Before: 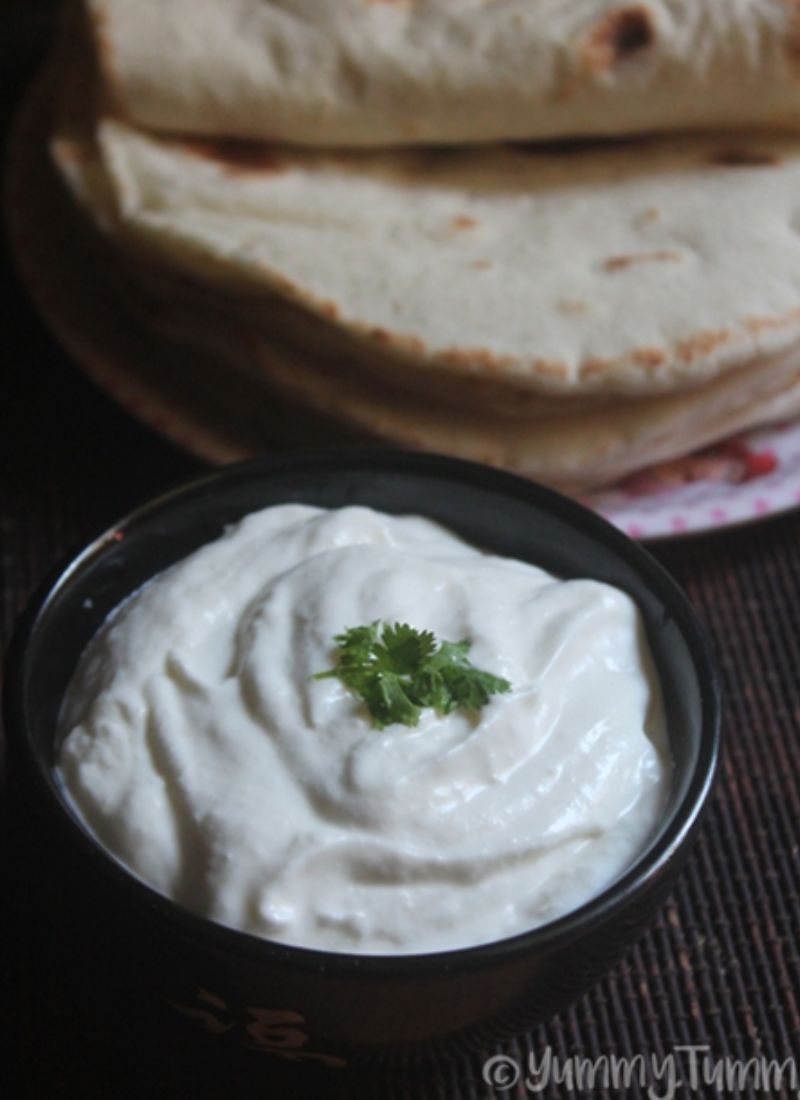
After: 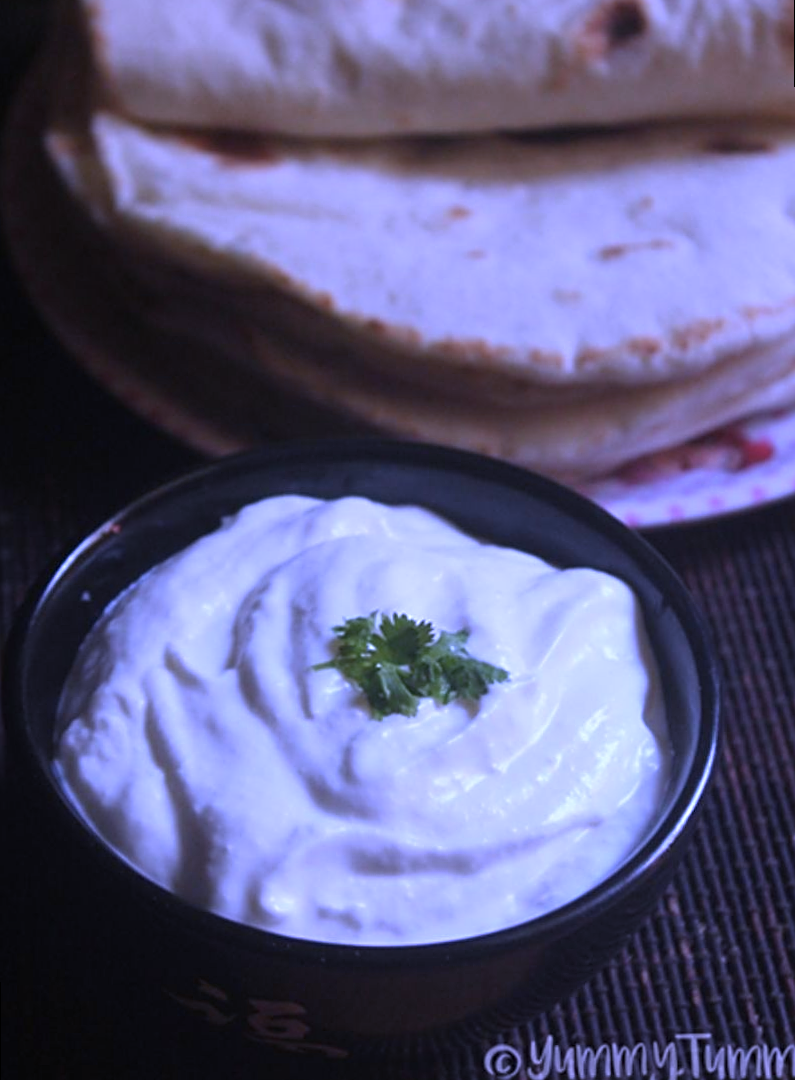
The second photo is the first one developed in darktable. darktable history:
white balance: red 0.98, blue 1.61
rotate and perspective: rotation -0.45°, automatic cropping original format, crop left 0.008, crop right 0.992, crop top 0.012, crop bottom 0.988
sharpen: on, module defaults
